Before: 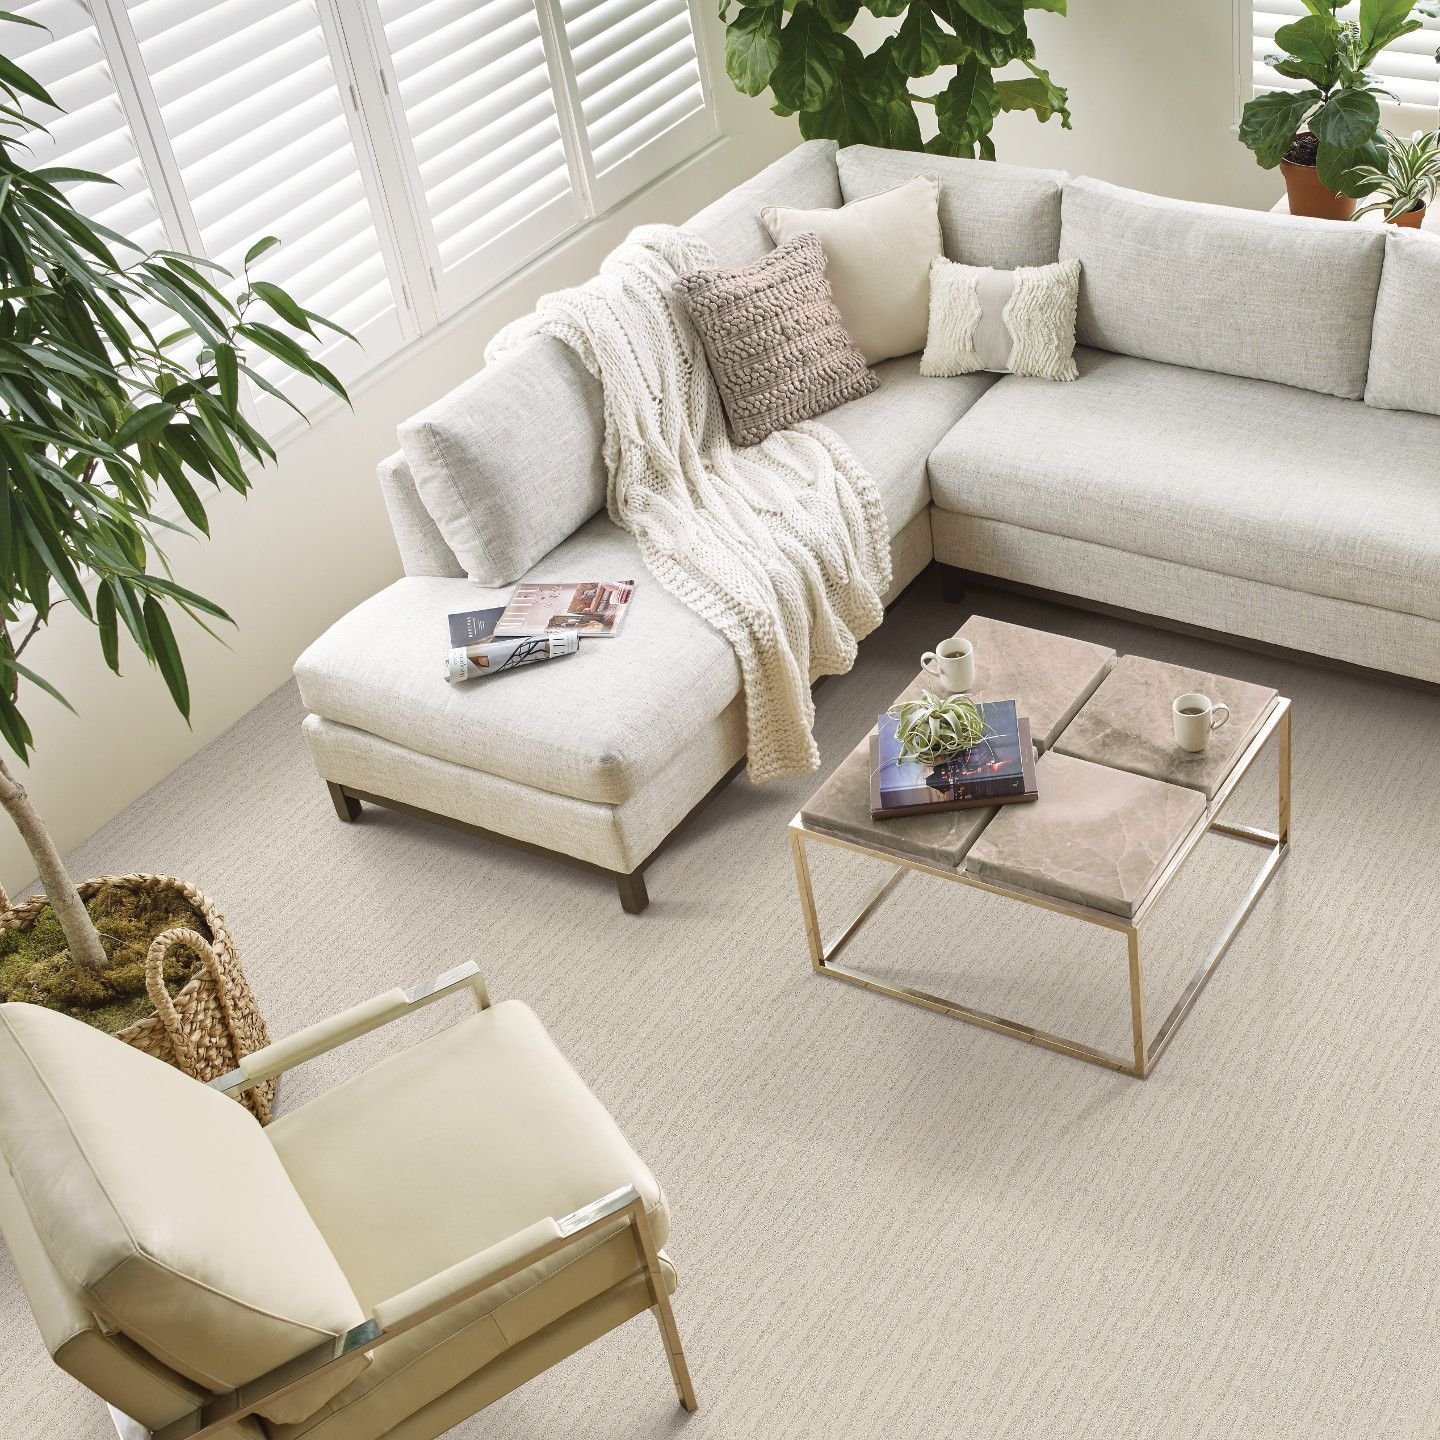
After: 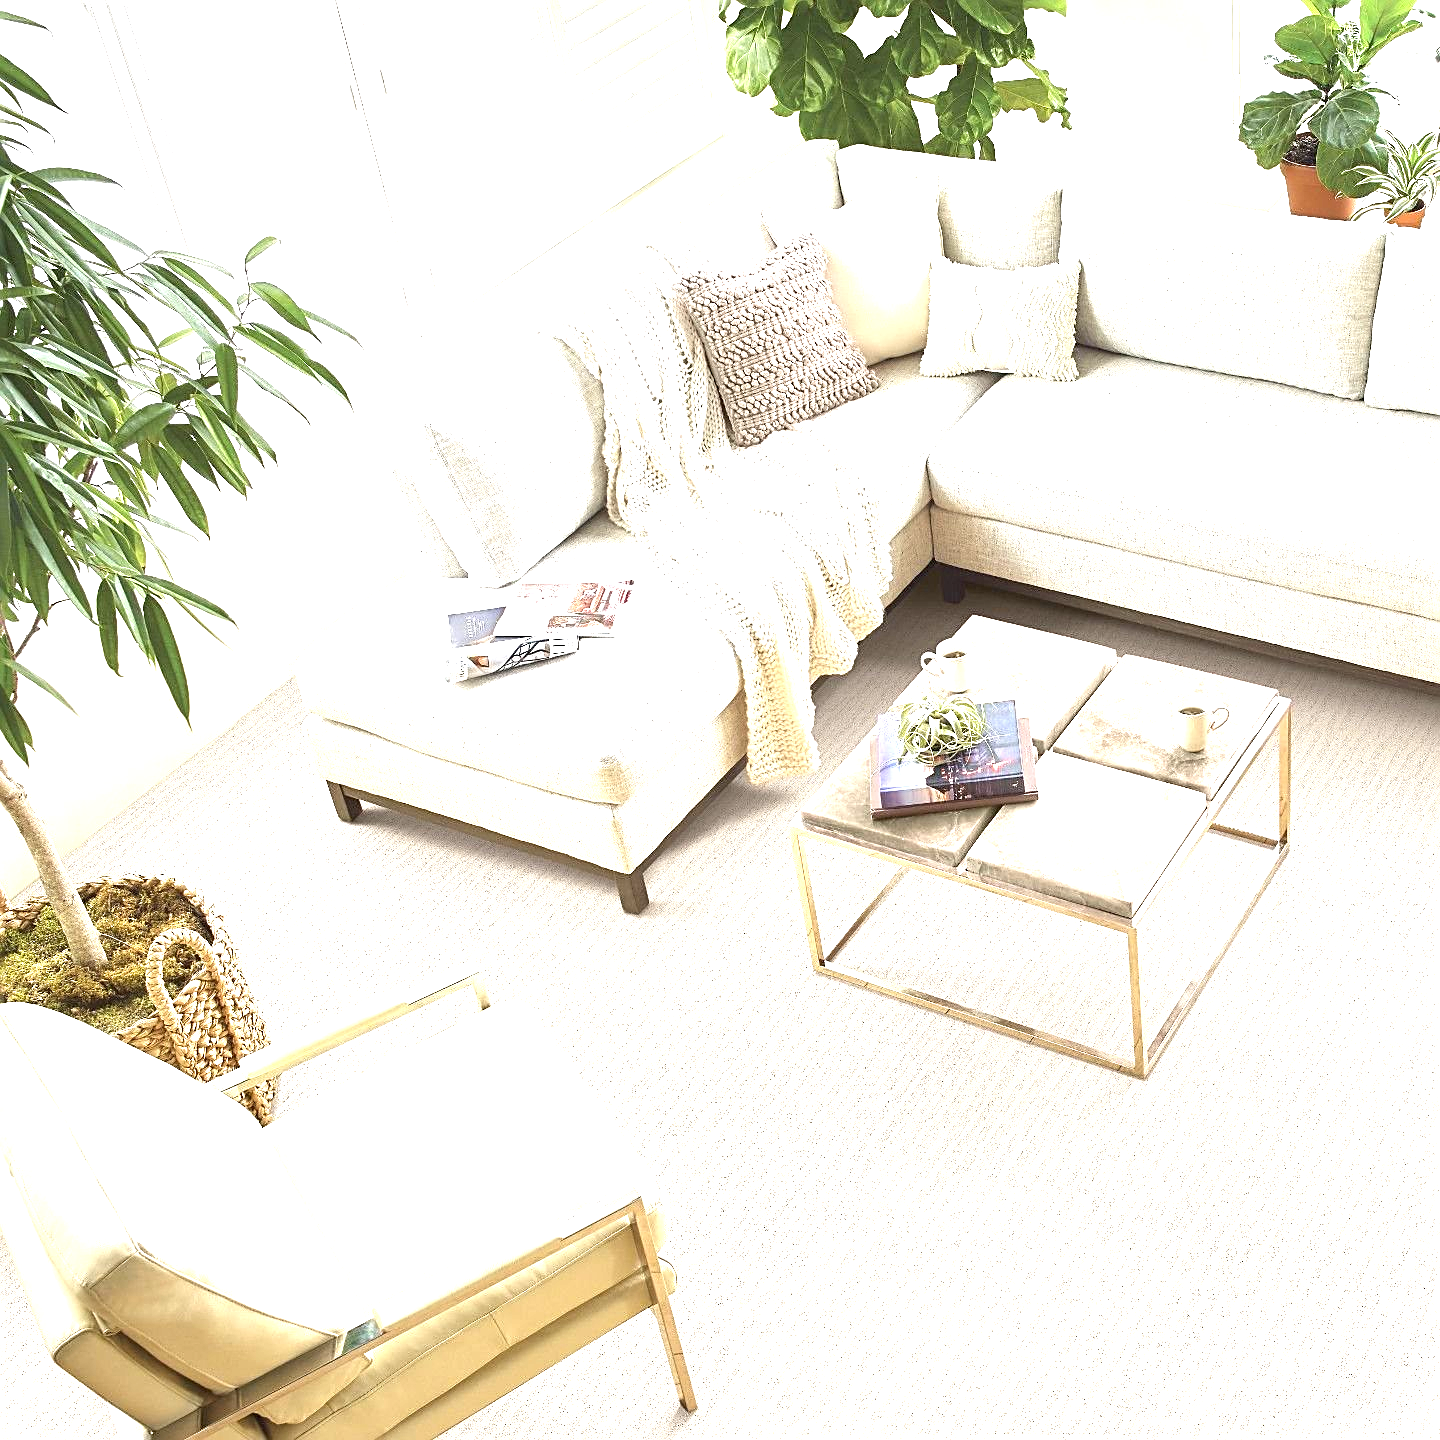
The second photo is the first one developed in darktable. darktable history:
exposure: black level correction 0.001, exposure 1.719 EV, compensate exposure bias true, compensate highlight preservation false
sharpen: on, module defaults
